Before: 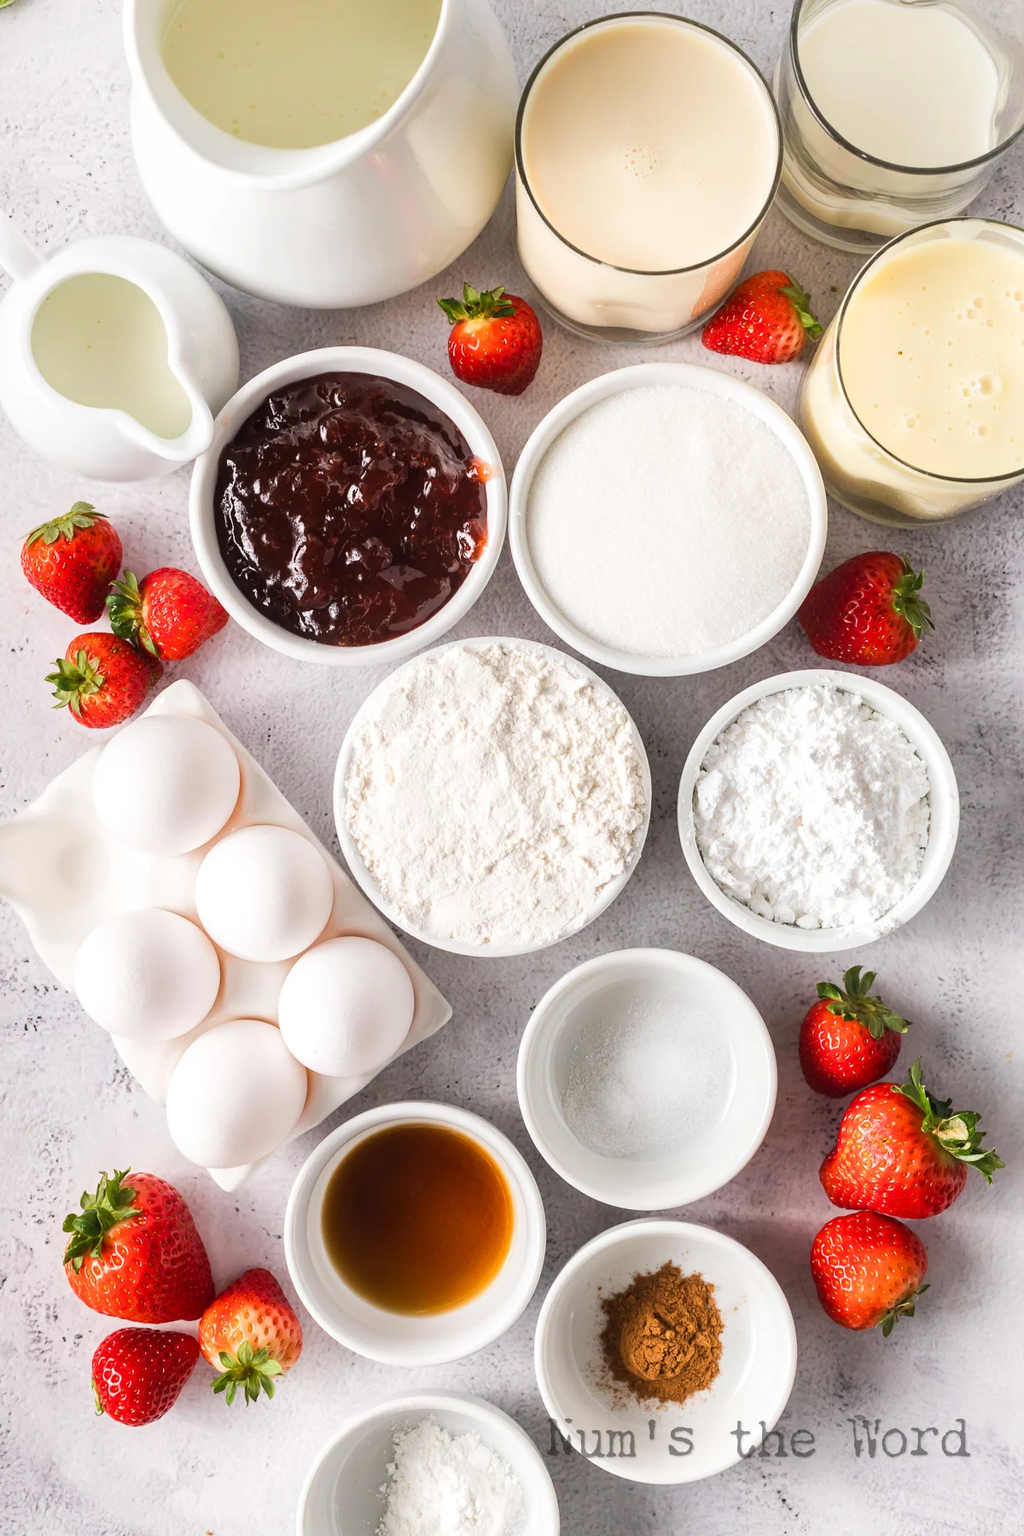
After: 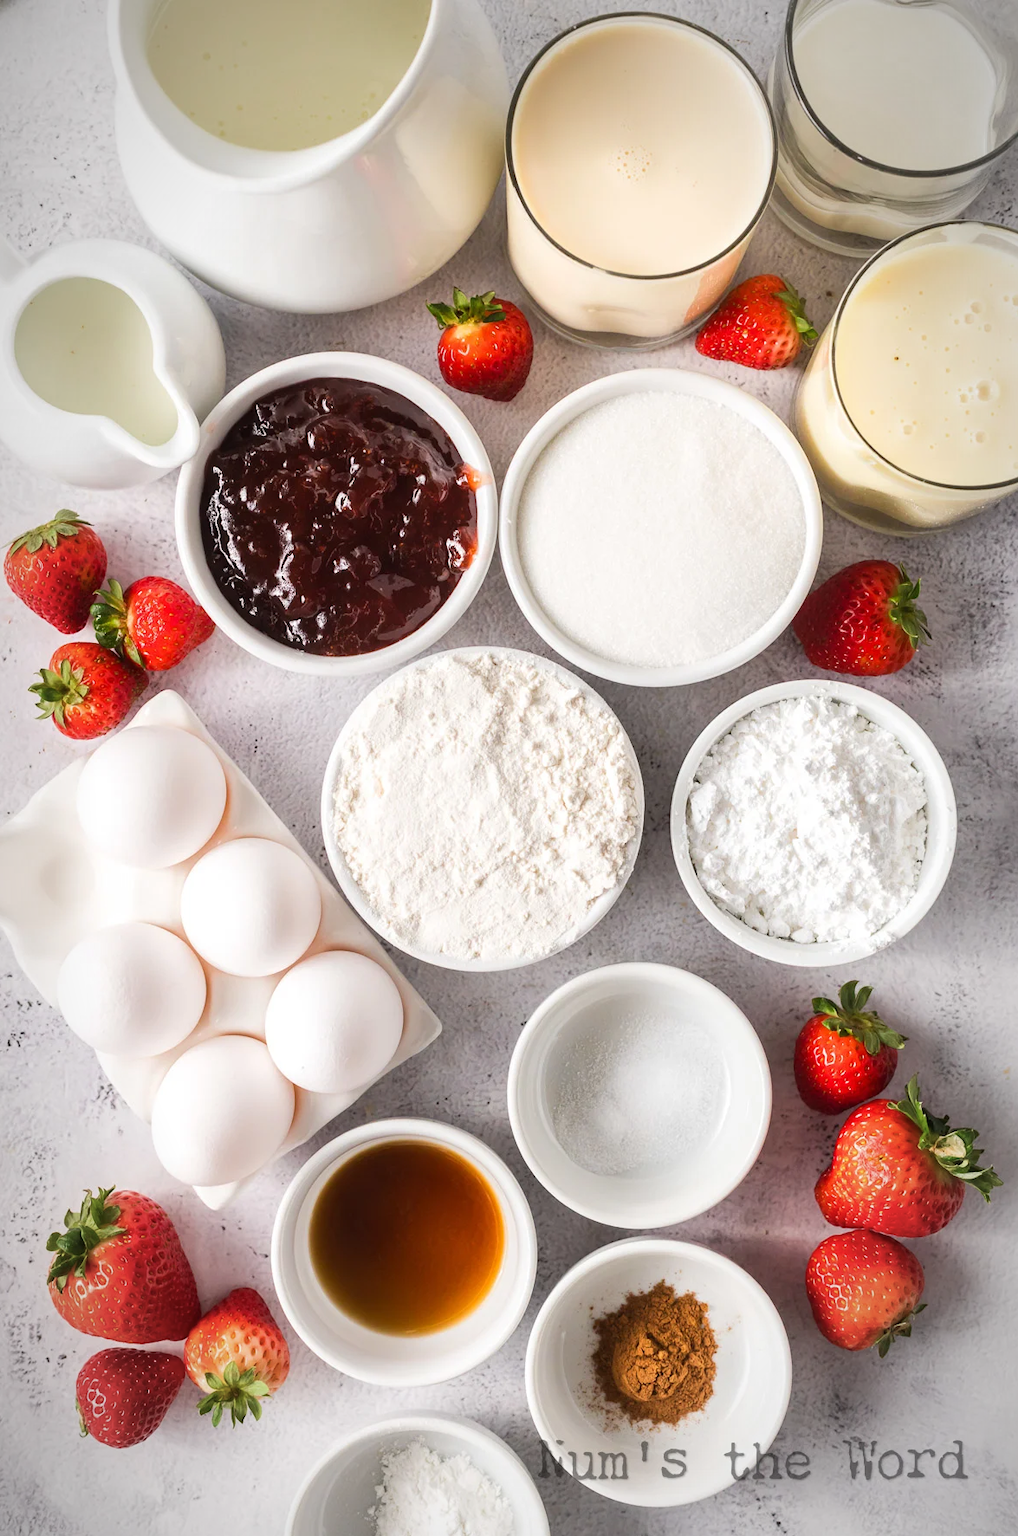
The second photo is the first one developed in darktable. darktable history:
vignetting: fall-off start 80.86%, fall-off radius 62.54%, automatic ratio true, width/height ratio 1.417
crop: left 1.687%, right 0.28%, bottom 1.499%
